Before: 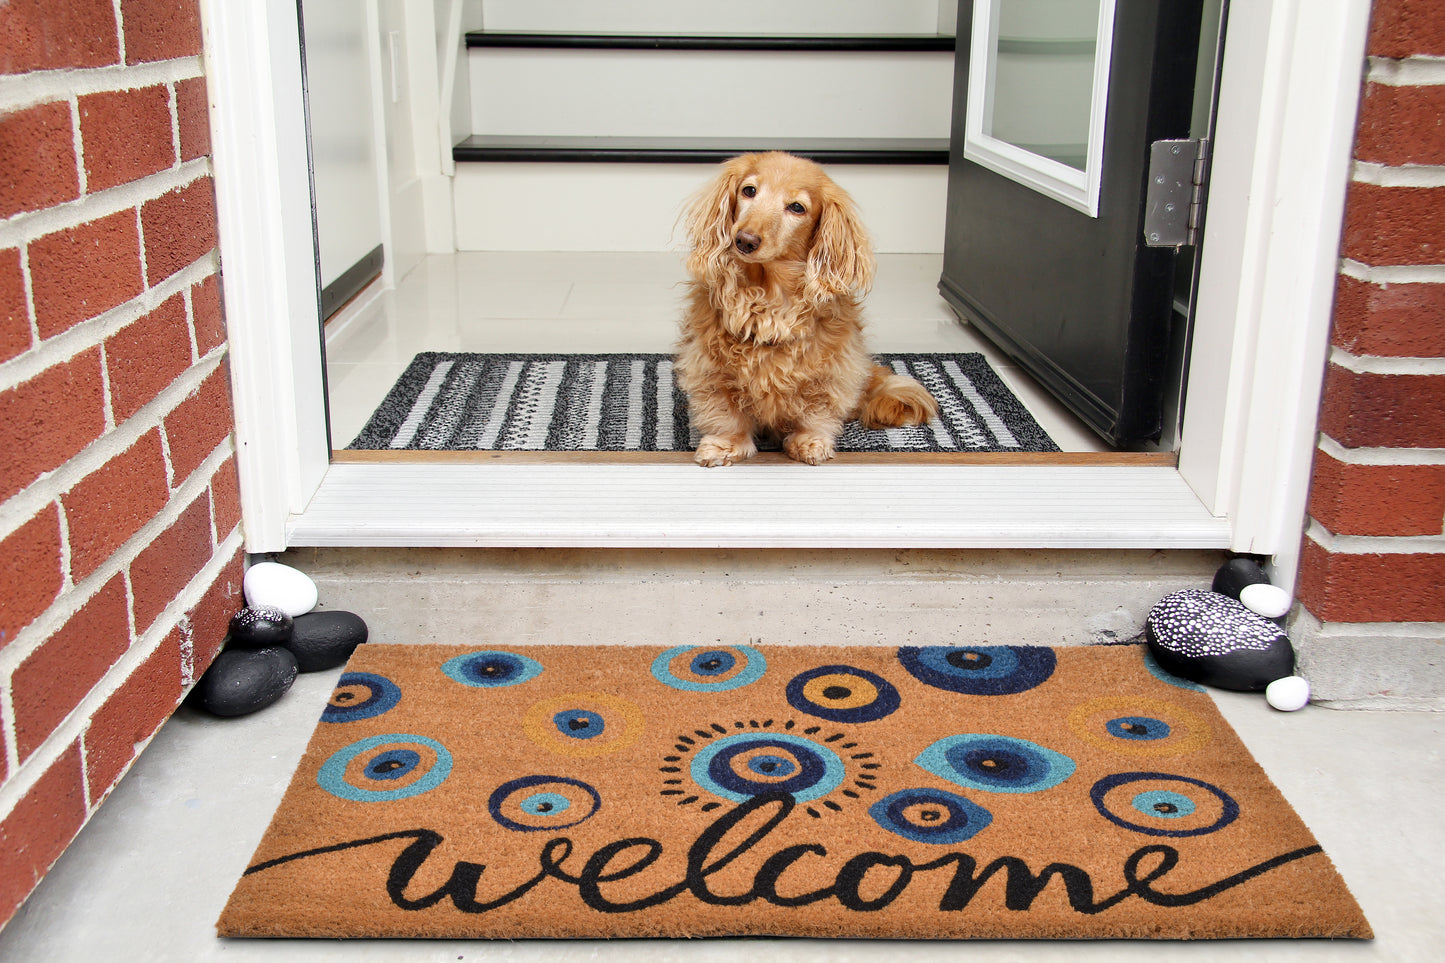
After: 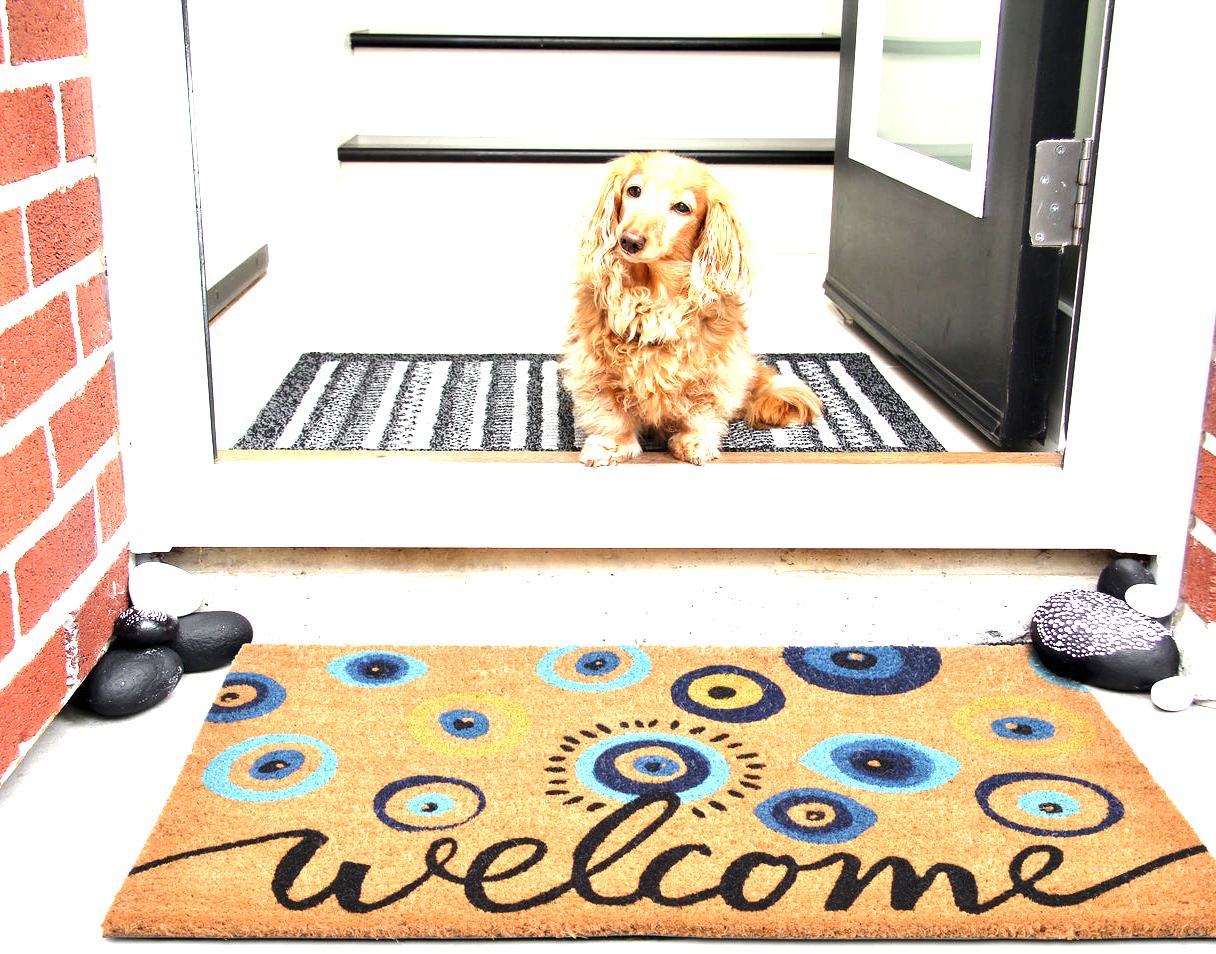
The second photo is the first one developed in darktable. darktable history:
exposure: black level correction 0, exposure 1.125 EV, compensate exposure bias true, compensate highlight preservation false
tone equalizer: -8 EV -0.417 EV, -7 EV -0.389 EV, -6 EV -0.333 EV, -5 EV -0.222 EV, -3 EV 0.222 EV, -2 EV 0.333 EV, -1 EV 0.389 EV, +0 EV 0.417 EV, edges refinement/feathering 500, mask exposure compensation -1.57 EV, preserve details no
crop: left 8.026%, right 7.374%
